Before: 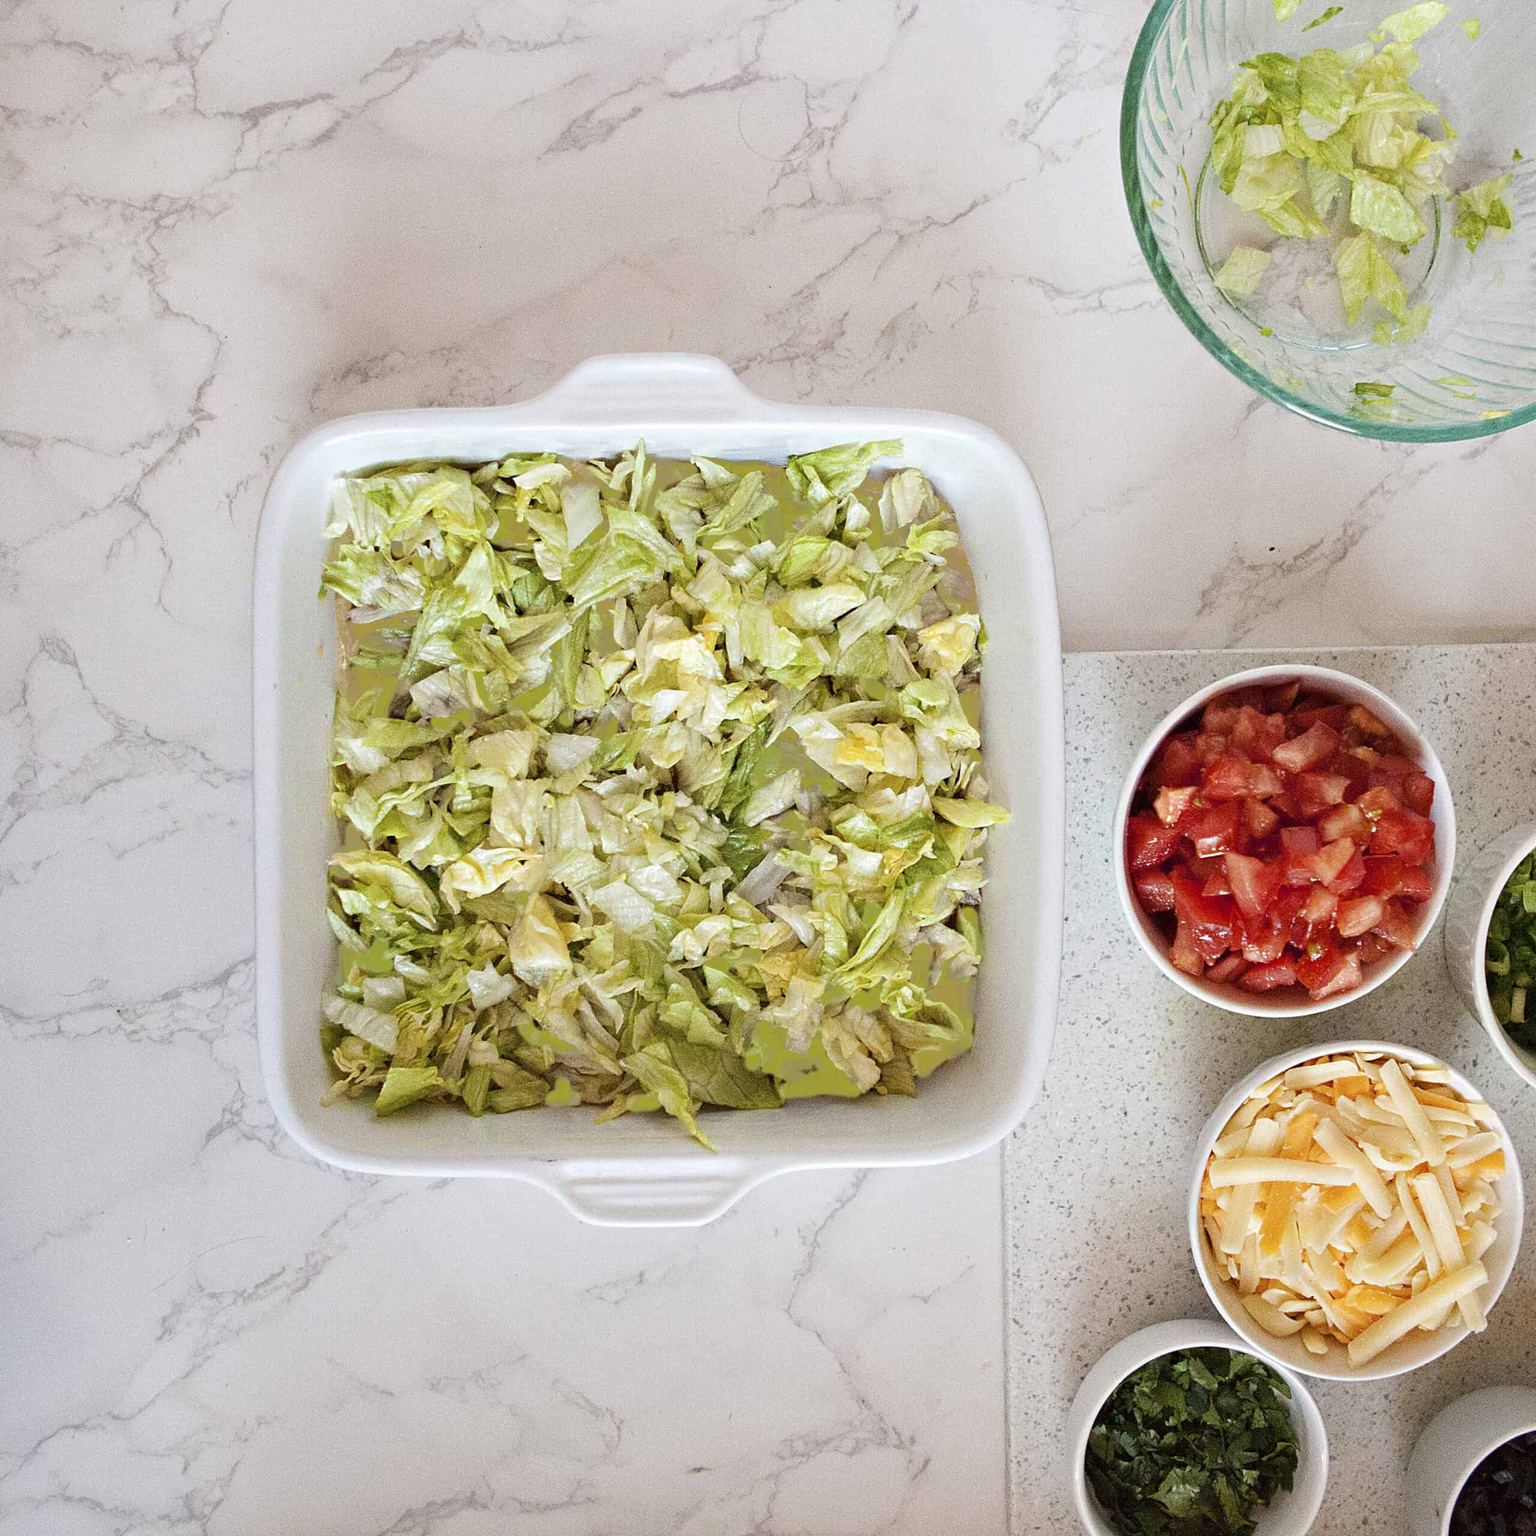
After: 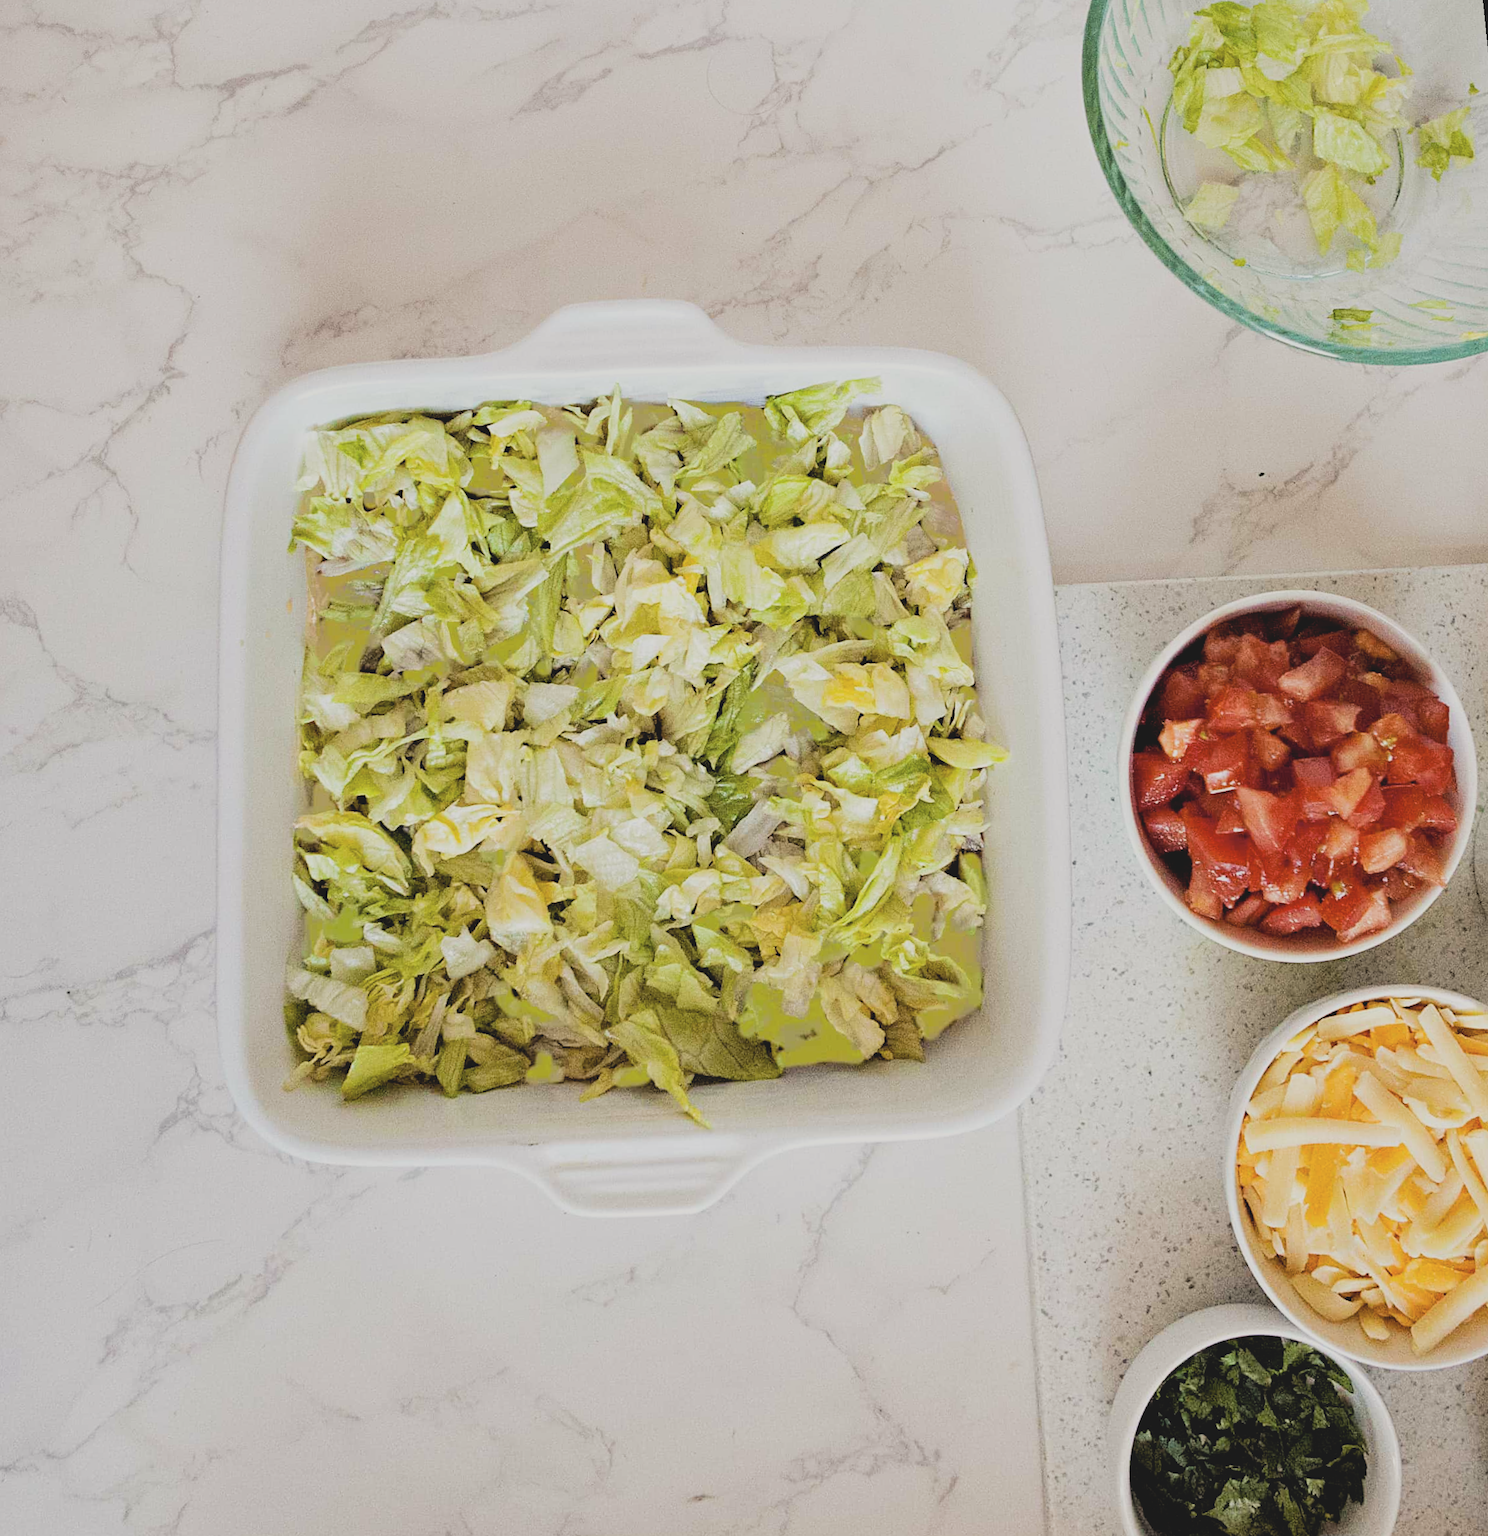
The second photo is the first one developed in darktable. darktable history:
rotate and perspective: rotation -1.68°, lens shift (vertical) -0.146, crop left 0.049, crop right 0.912, crop top 0.032, crop bottom 0.96
filmic rgb: black relative exposure -5 EV, hardness 2.88, contrast 1.3, highlights saturation mix -30%
contrast brightness saturation: contrast -0.15, brightness 0.05, saturation -0.12
color calibration: output colorfulness [0, 0.315, 0, 0], x 0.341, y 0.355, temperature 5166 K
